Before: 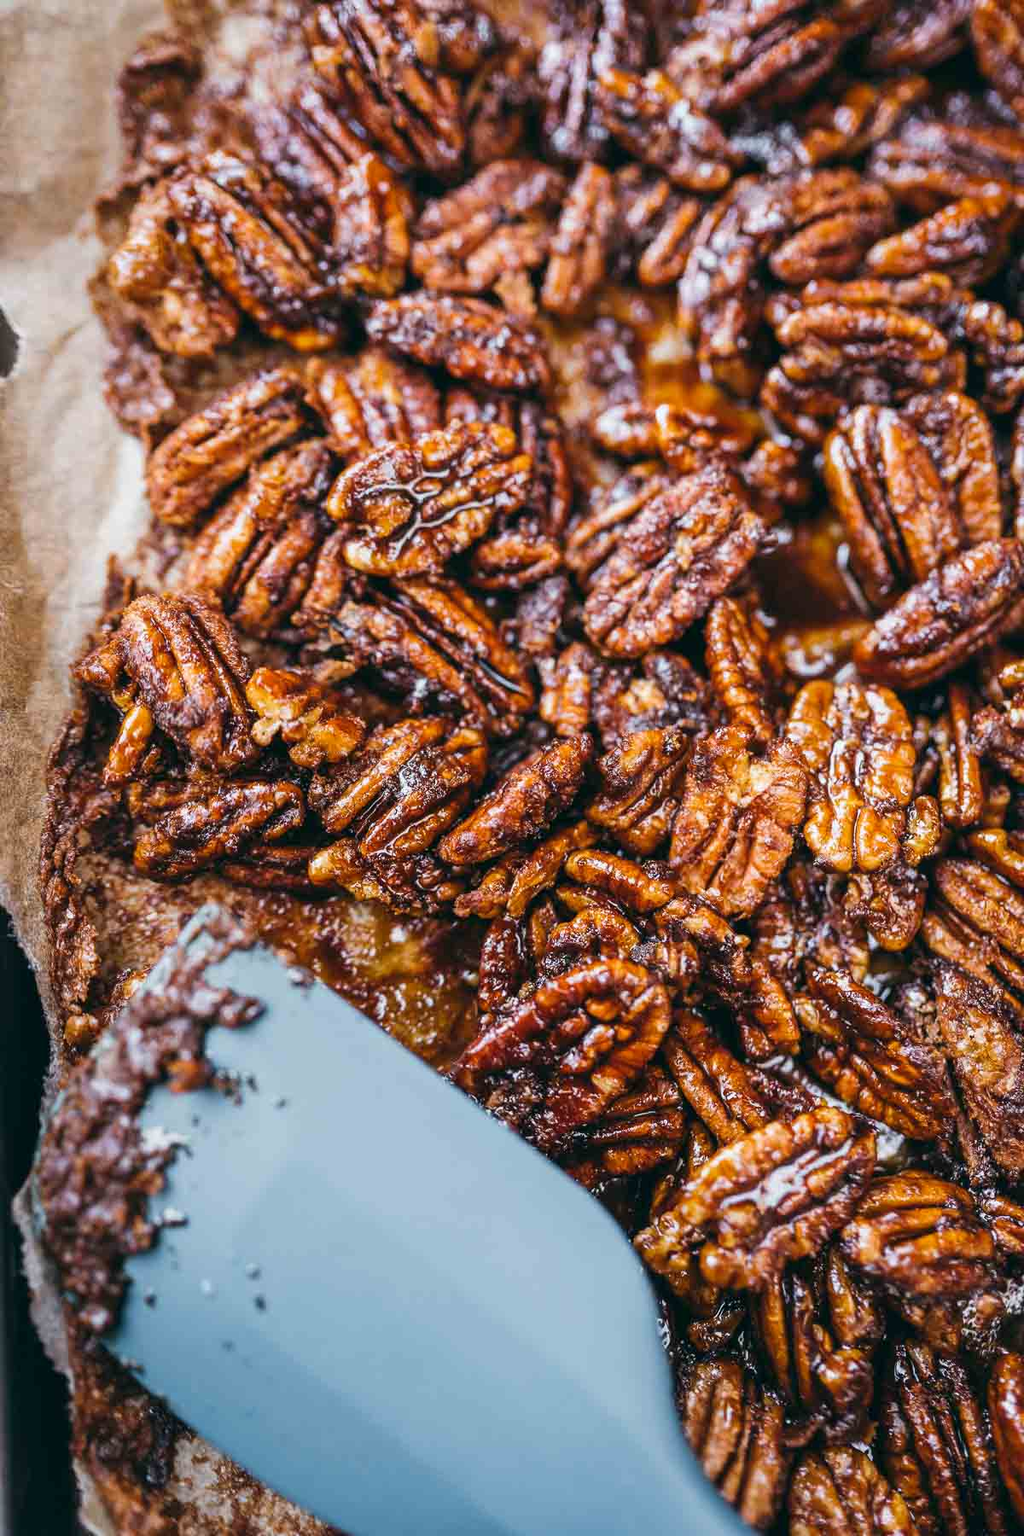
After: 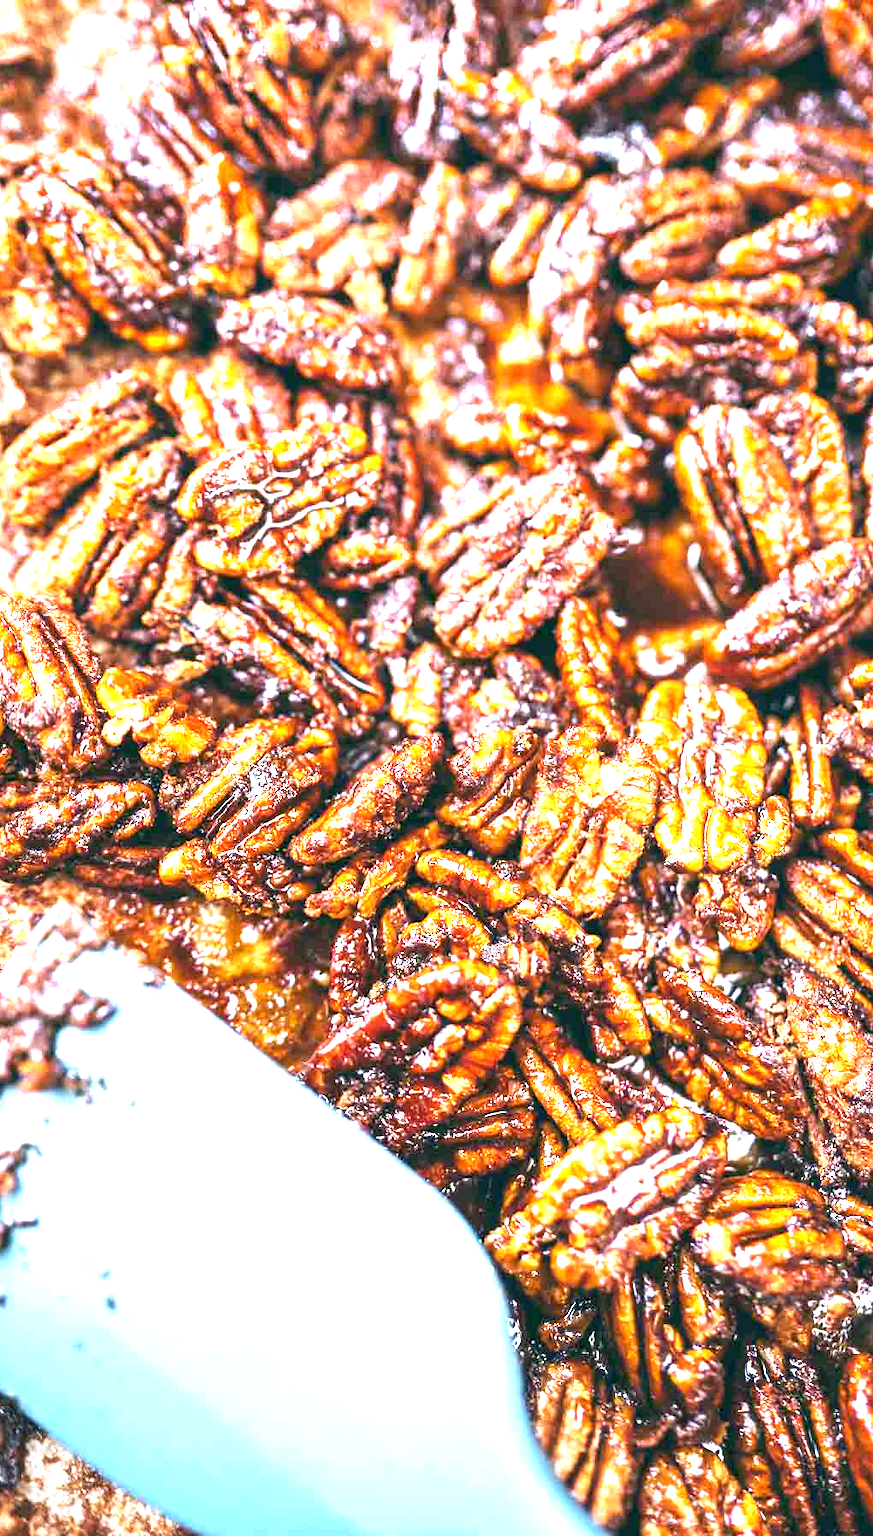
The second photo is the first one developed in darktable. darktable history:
exposure: exposure 2.003 EV, compensate highlight preservation false
crop and rotate: left 14.584%
